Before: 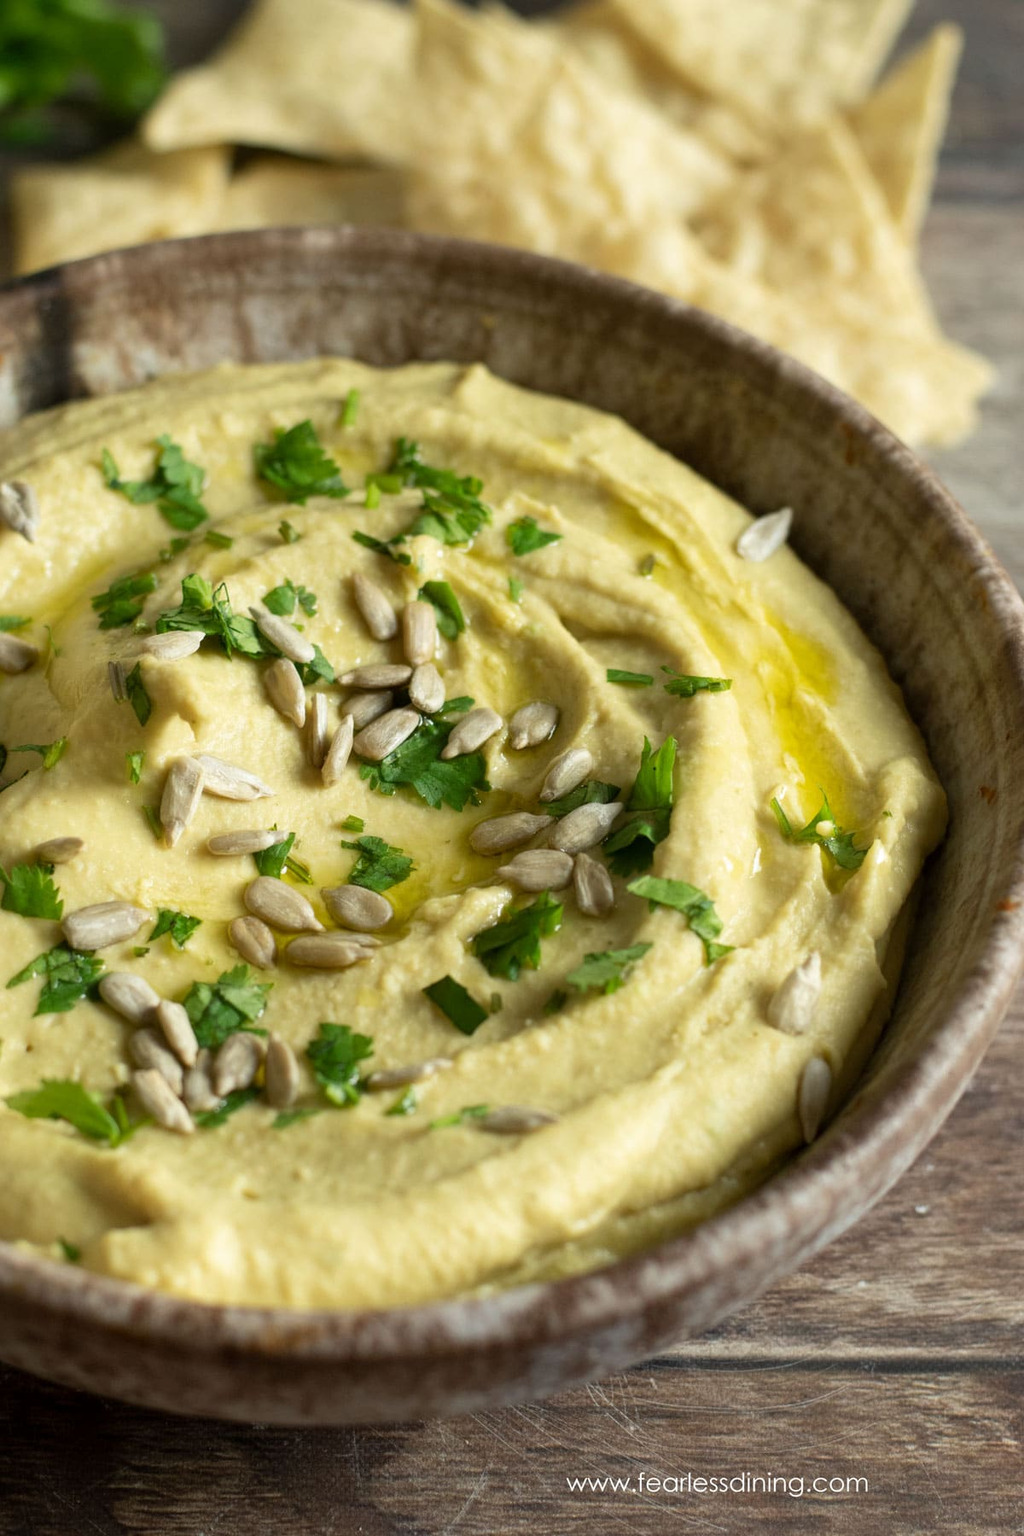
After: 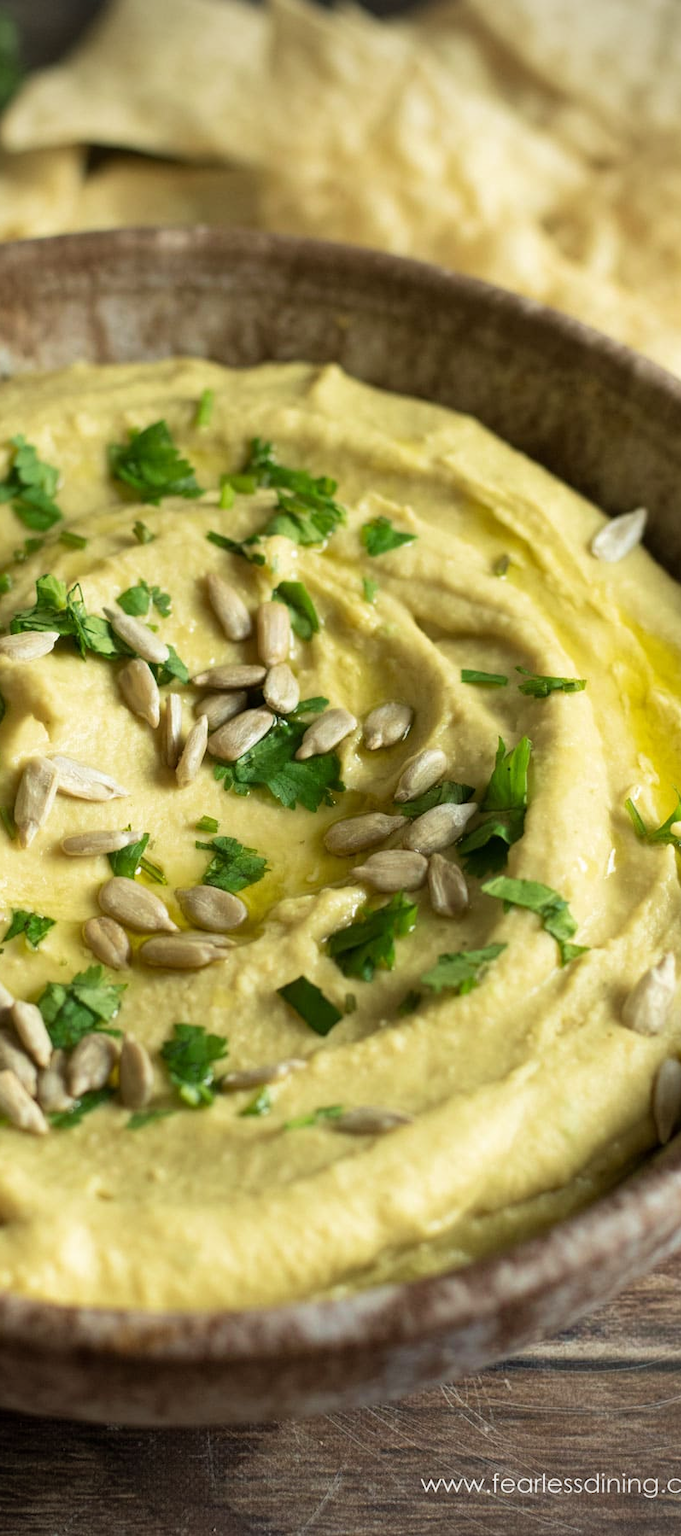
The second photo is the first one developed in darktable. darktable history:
crop and rotate: left 14.332%, right 19.129%
vignetting: unbound false
velvia: on, module defaults
